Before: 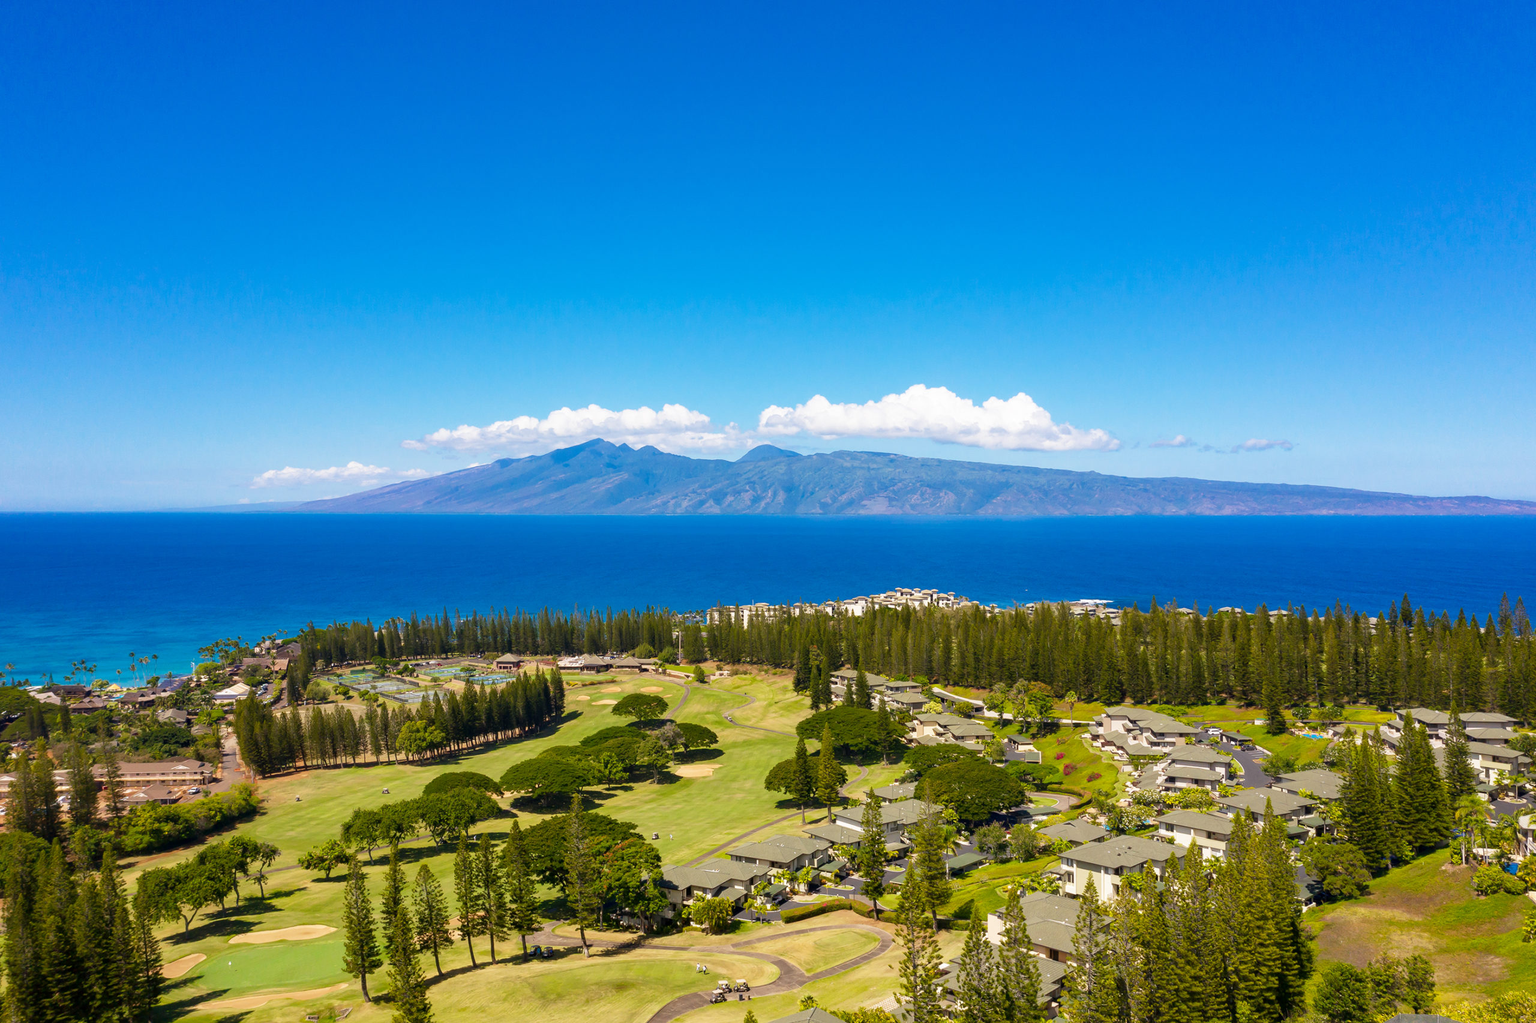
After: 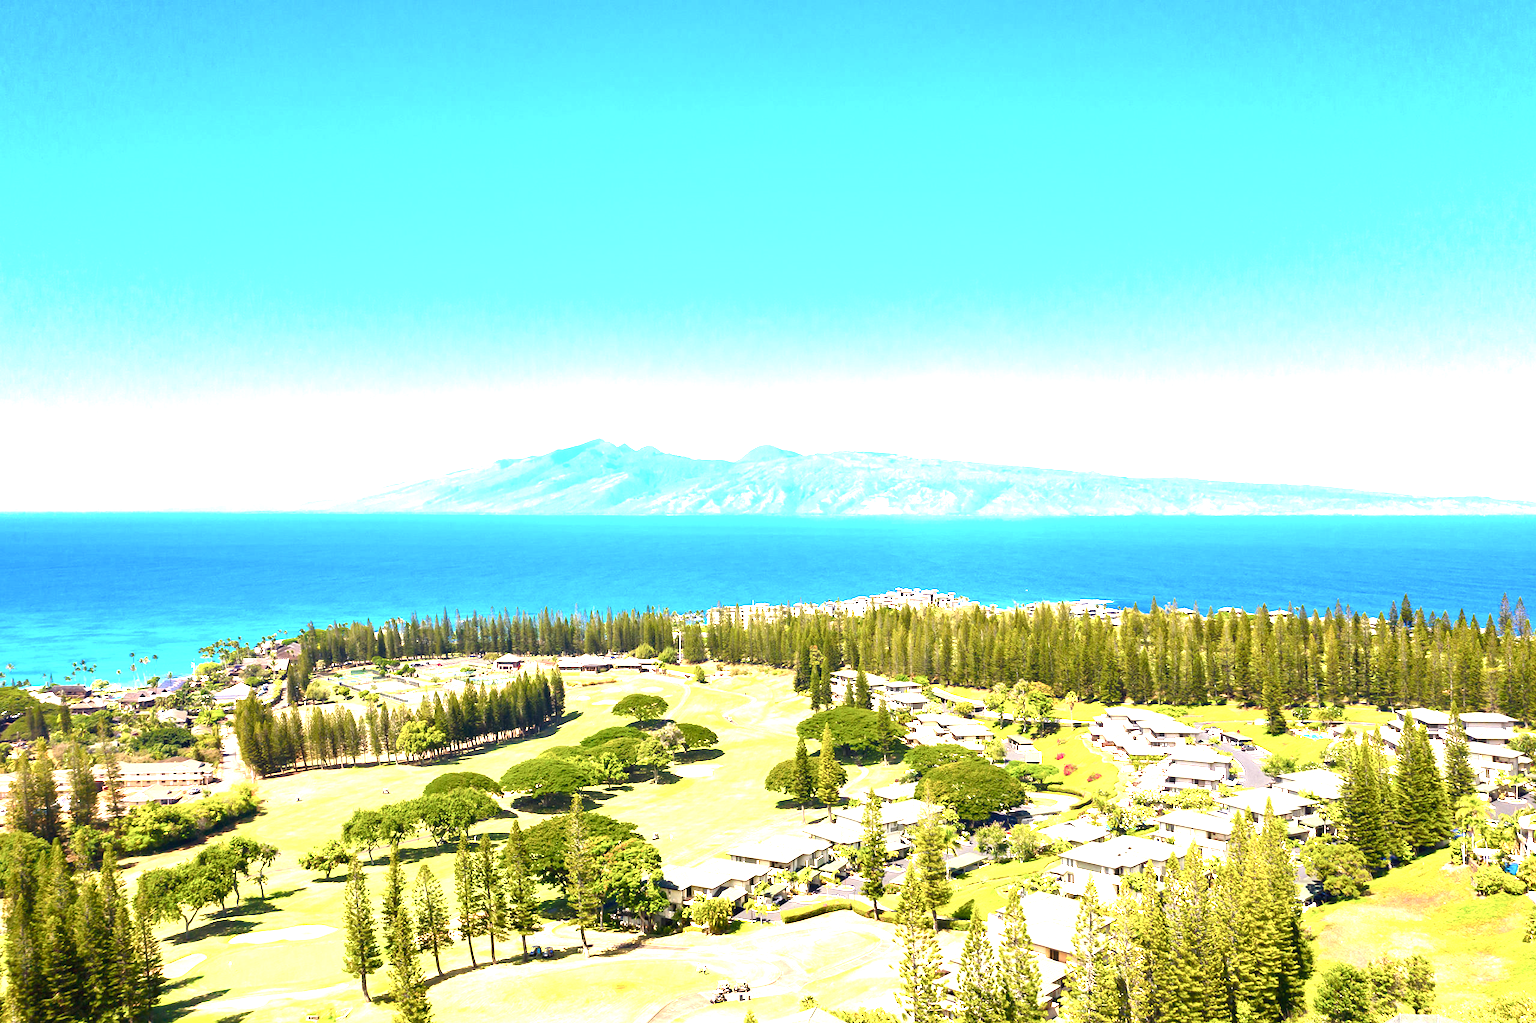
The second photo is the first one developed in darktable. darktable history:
white balance: red 0.978, blue 0.999
exposure: black level correction 0, exposure 1.1 EV, compensate exposure bias true, compensate highlight preservation false
color balance rgb: shadows lift › chroma 1%, shadows lift › hue 28.8°, power › hue 60°, highlights gain › chroma 1%, highlights gain › hue 60°, global offset › luminance 0.25%, perceptual saturation grading › highlights -20%, perceptual saturation grading › shadows 20%, perceptual brilliance grading › highlights 5%, perceptual brilliance grading › shadows -10%, global vibrance 19.67%
